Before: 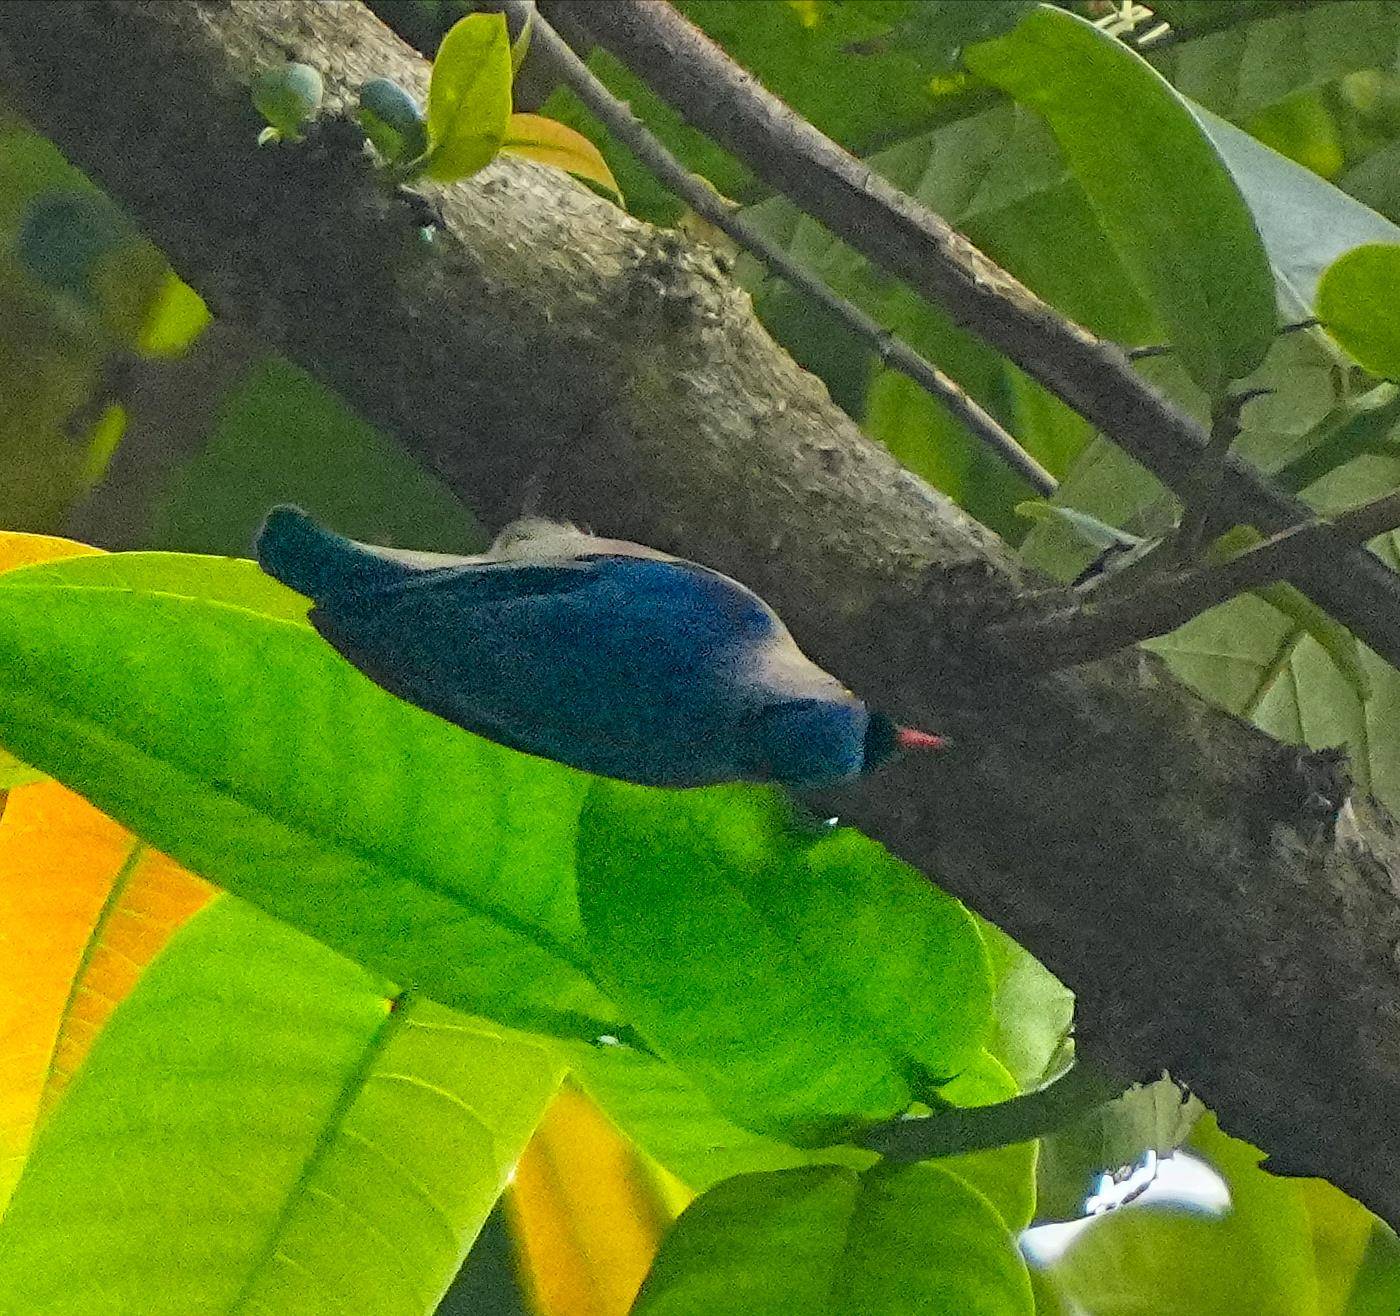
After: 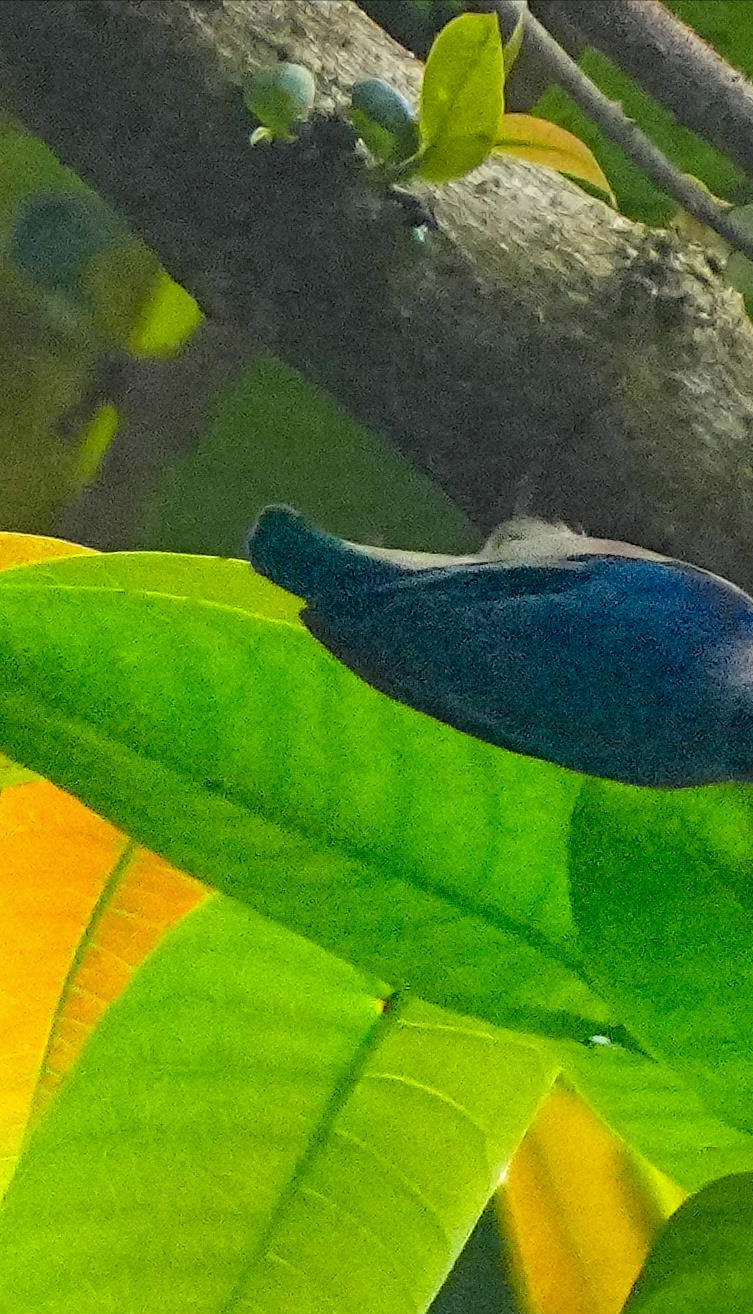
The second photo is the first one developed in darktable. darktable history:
white balance: red 0.986, blue 1.01
crop: left 0.587%, right 45.588%, bottom 0.086%
